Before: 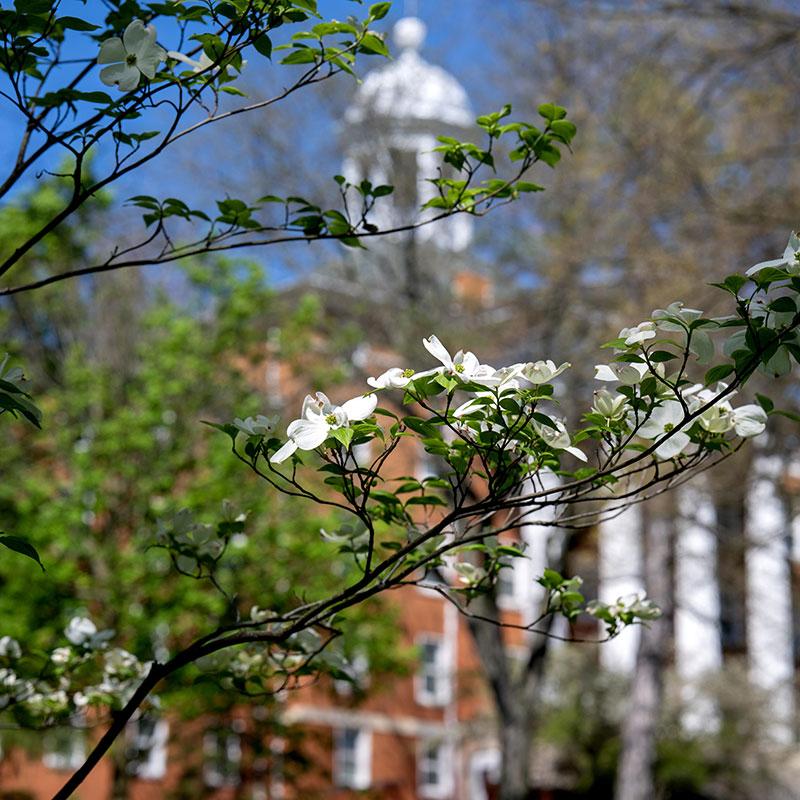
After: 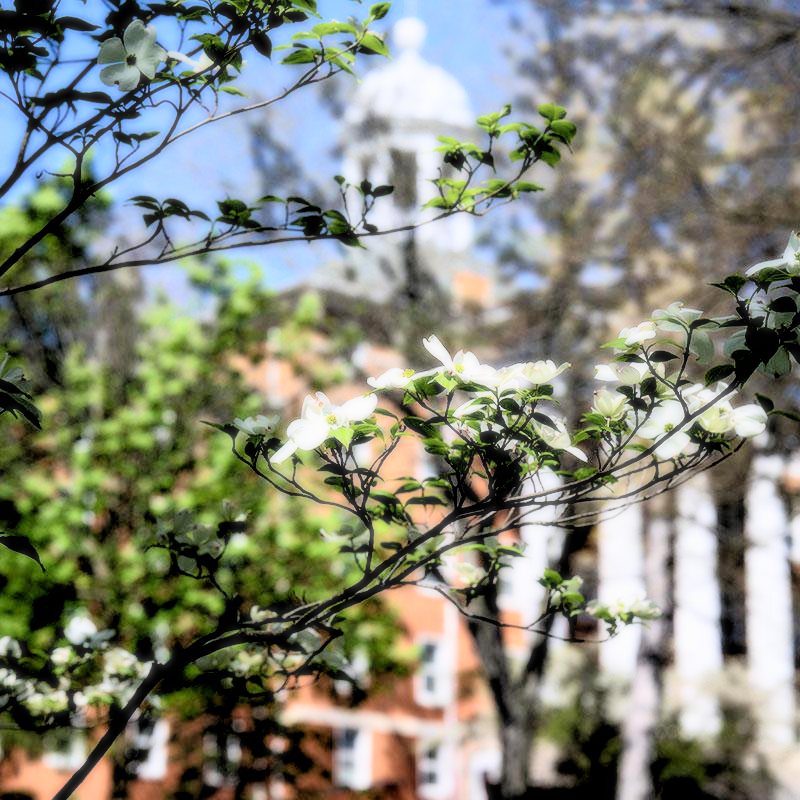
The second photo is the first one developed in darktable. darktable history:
rgb levels: preserve colors sum RGB, levels [[0.038, 0.433, 0.934], [0, 0.5, 1], [0, 0.5, 1]]
bloom: size 0%, threshold 54.82%, strength 8.31%
filmic rgb: black relative exposure -5 EV, hardness 2.88, contrast 1.3, highlights saturation mix -30%
